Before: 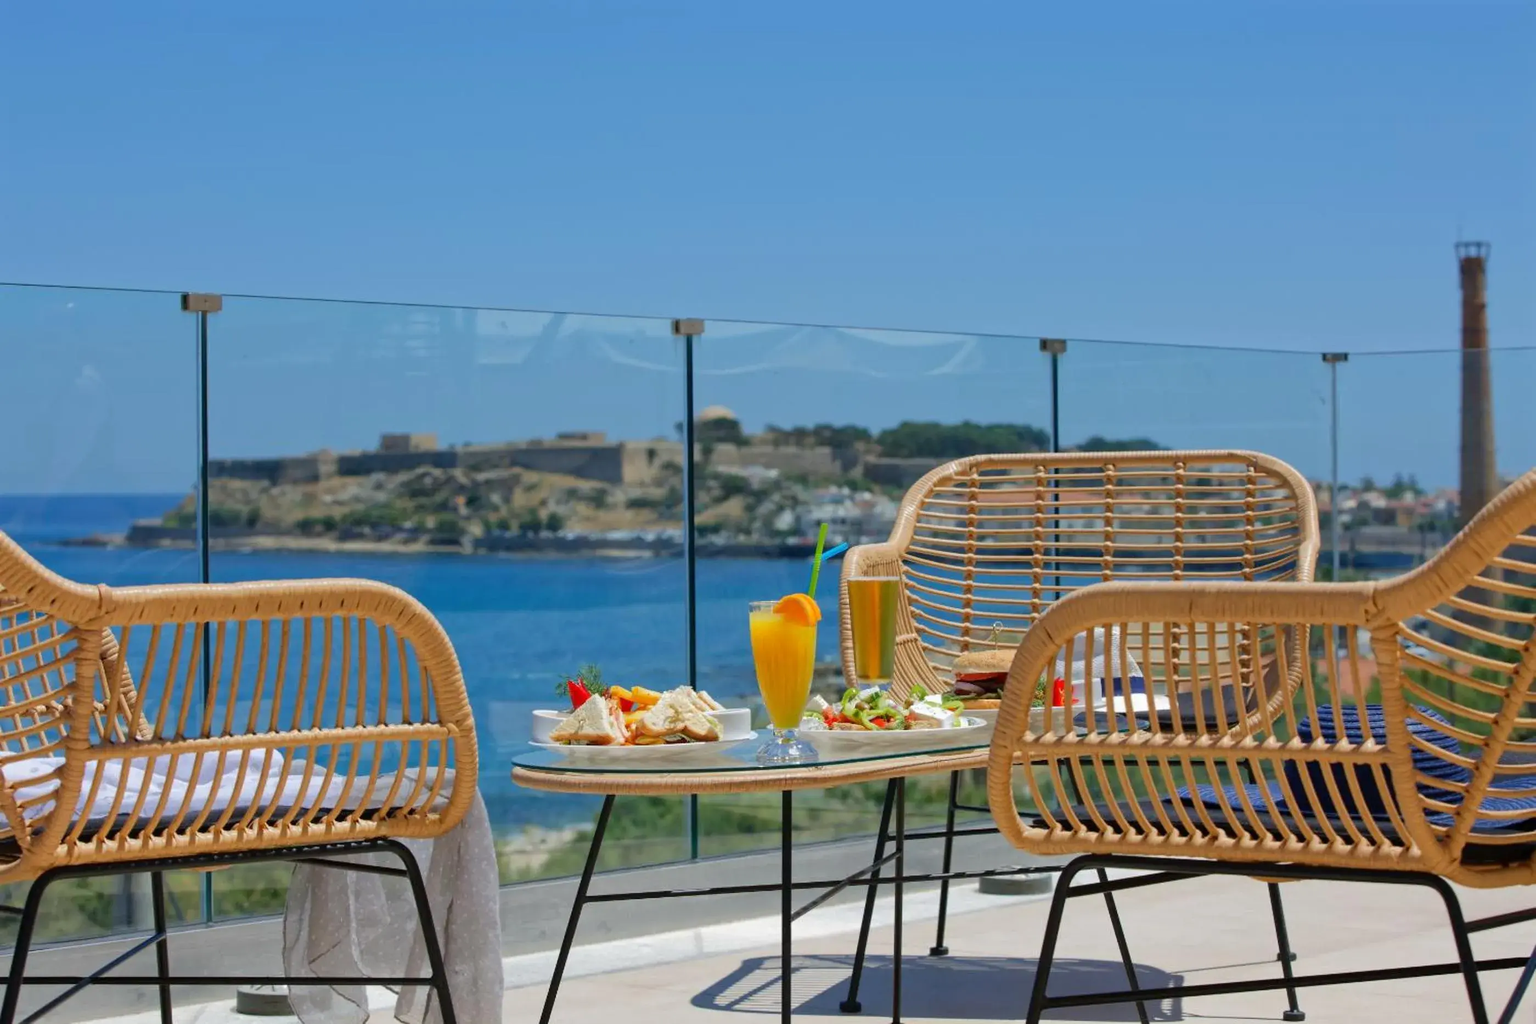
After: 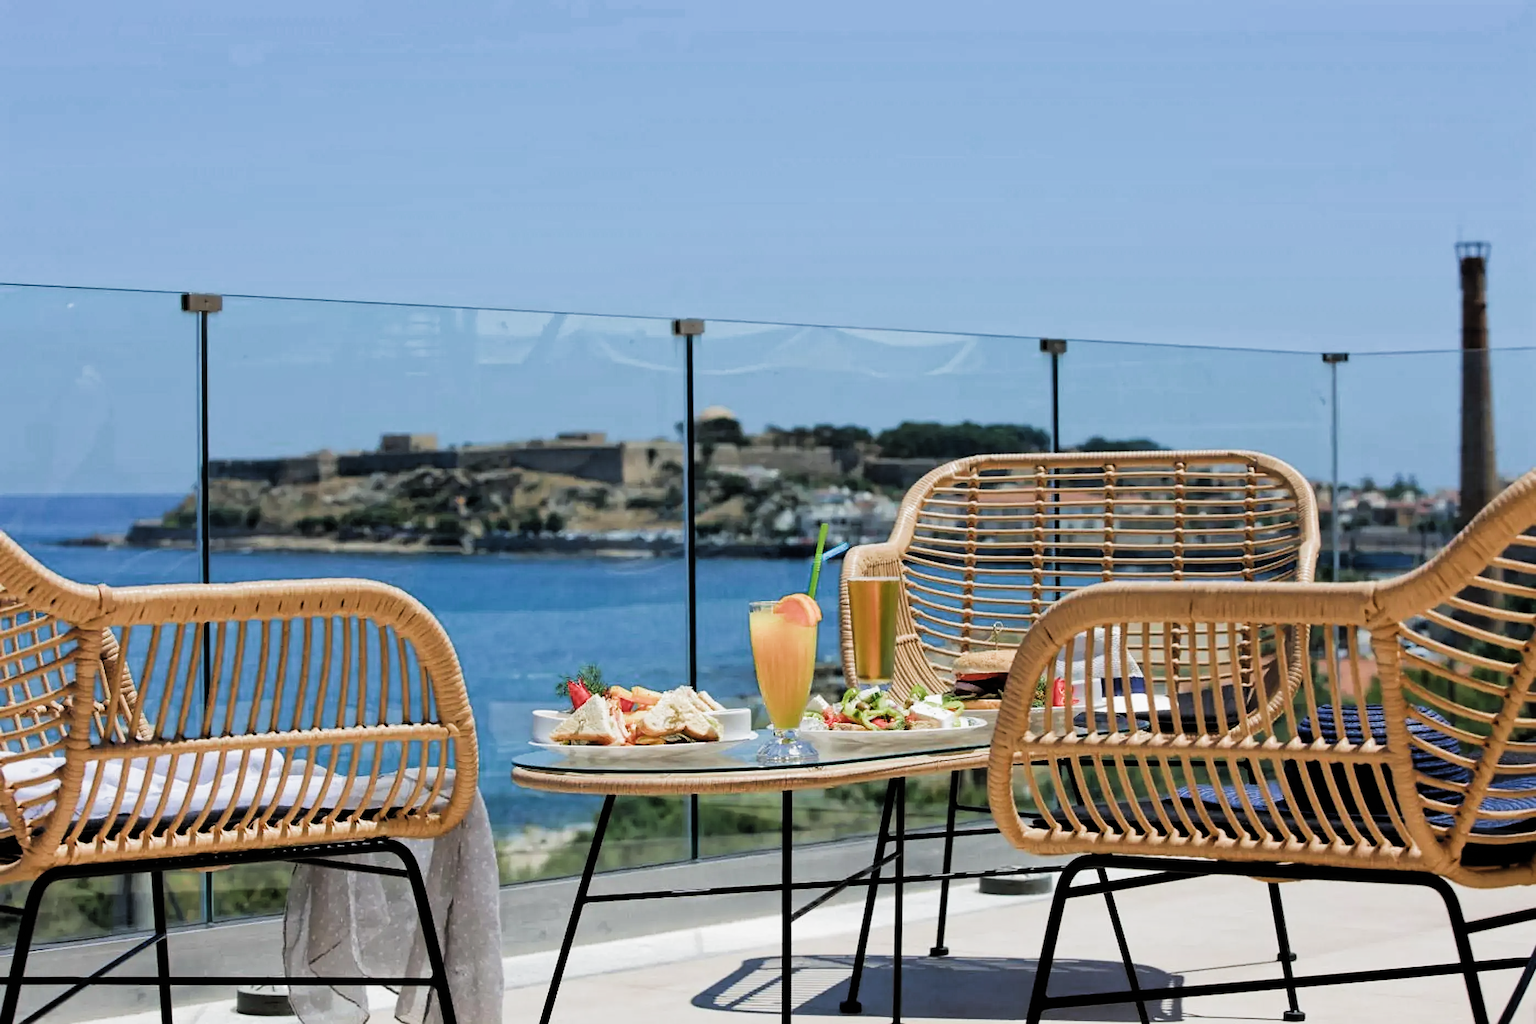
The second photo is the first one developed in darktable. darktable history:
filmic rgb: black relative exposure -5.3 EV, white relative exposure 2.86 EV, dynamic range scaling -38.32%, hardness 3.98, contrast 1.603, highlights saturation mix -0.728%, color science v4 (2020)
exposure: black level correction 0, compensate highlight preservation false
sharpen: amount 0.206
